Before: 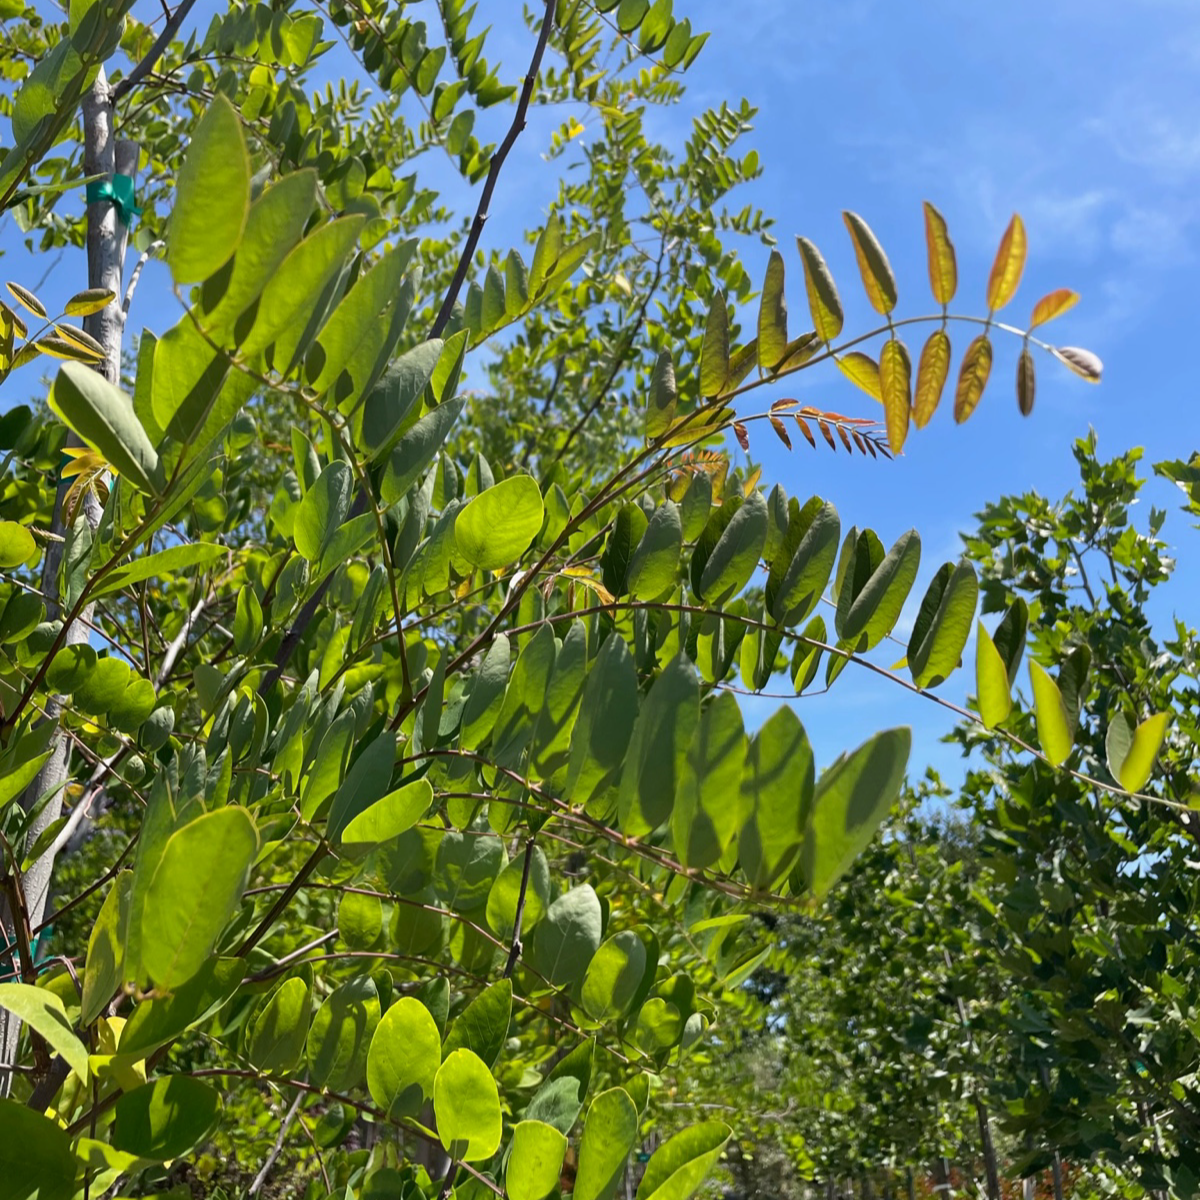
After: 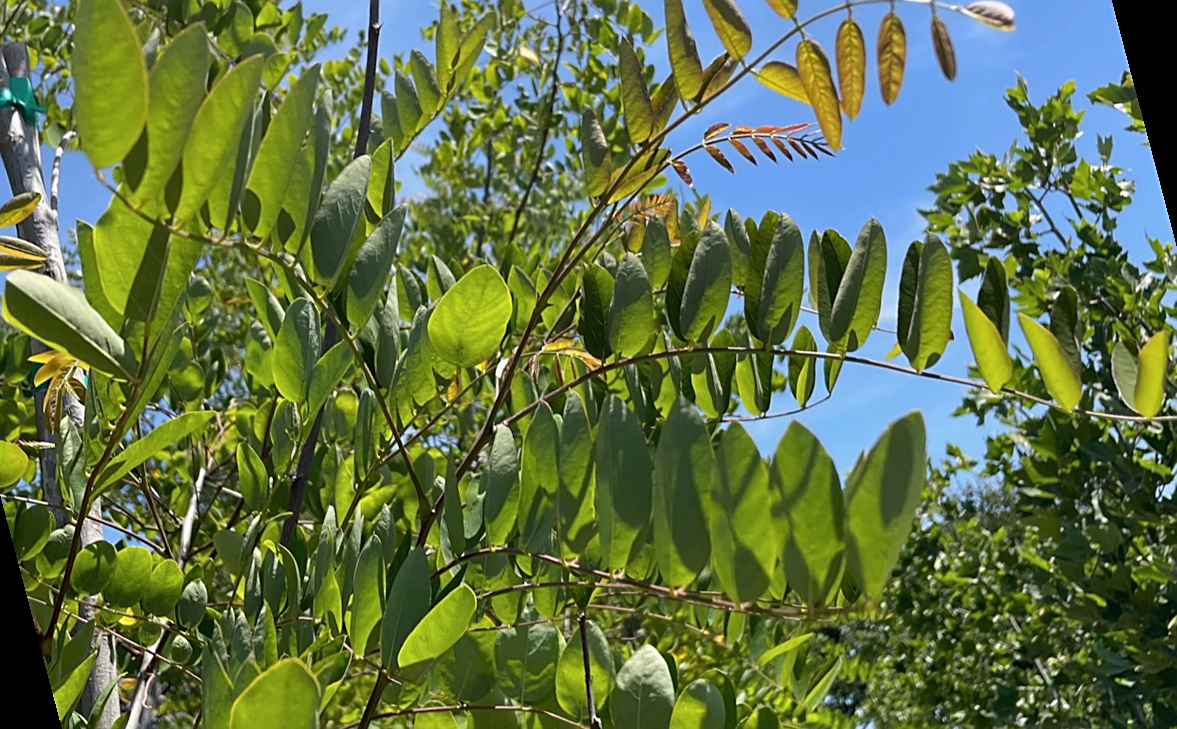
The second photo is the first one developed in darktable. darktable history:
contrast brightness saturation: saturation -0.05
rotate and perspective: rotation -14.8°, crop left 0.1, crop right 0.903, crop top 0.25, crop bottom 0.748
sharpen: on, module defaults
